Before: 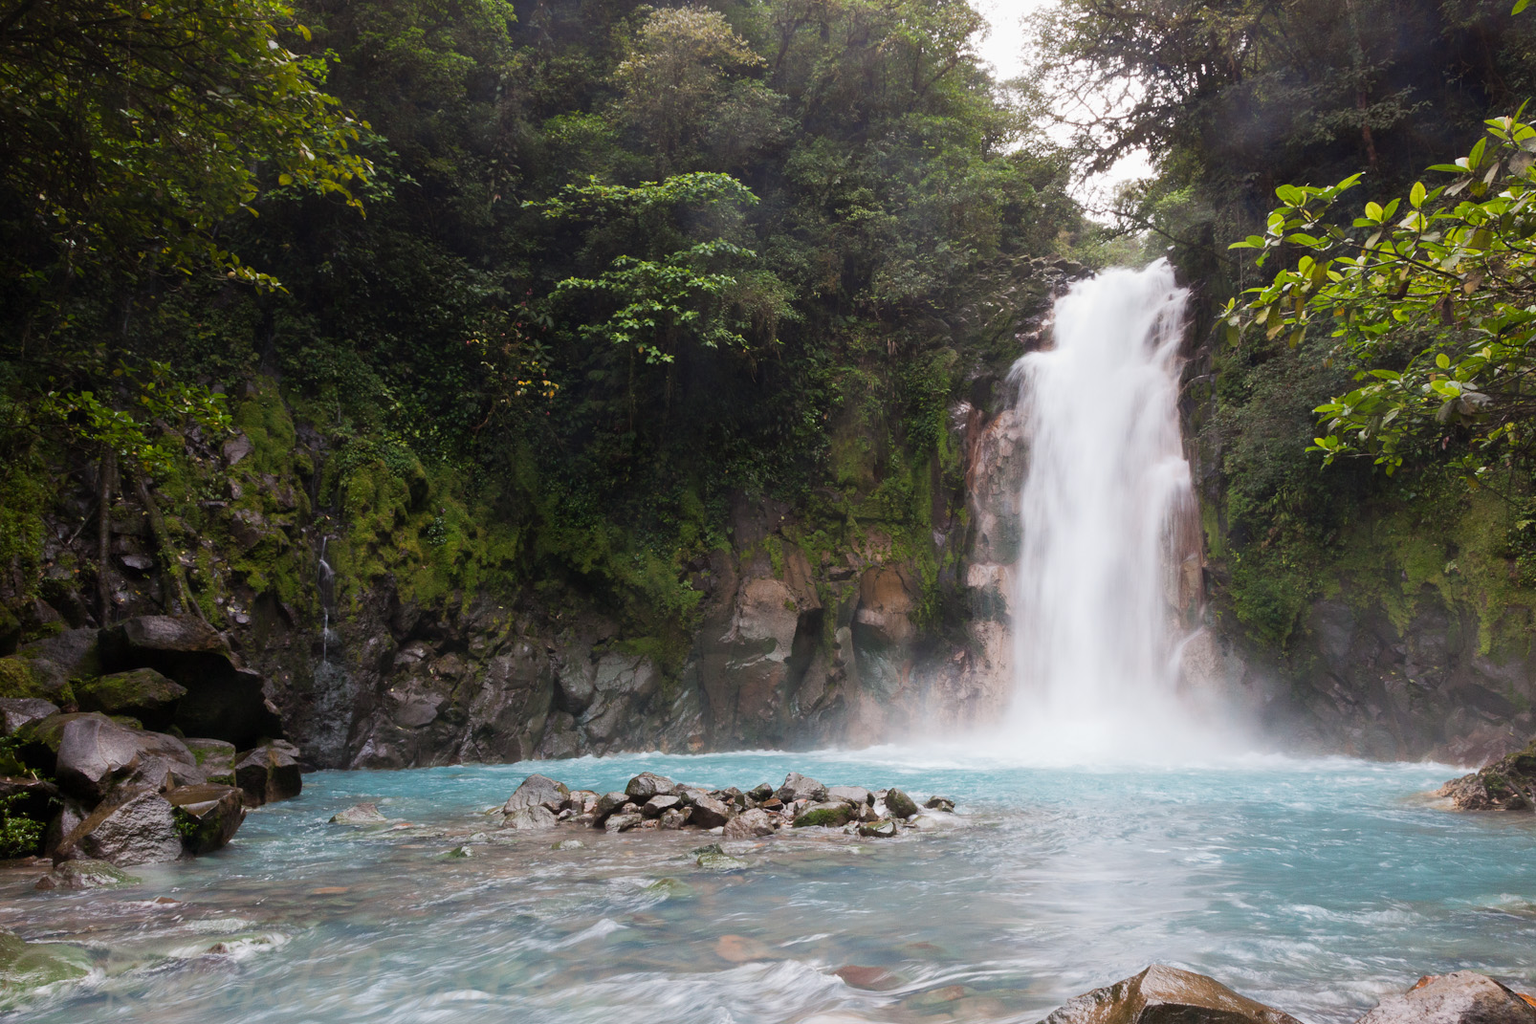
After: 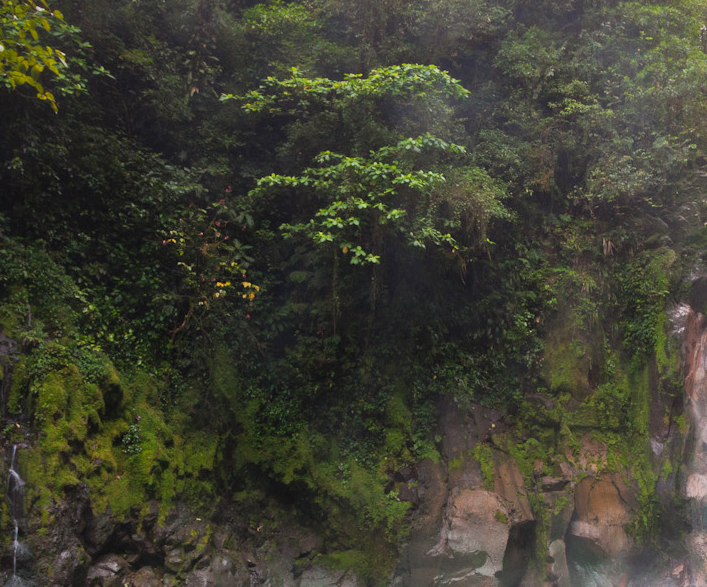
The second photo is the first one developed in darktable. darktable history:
crop: left 20.248%, top 10.86%, right 35.675%, bottom 34.321%
contrast brightness saturation: brightness 0.09, saturation 0.19
